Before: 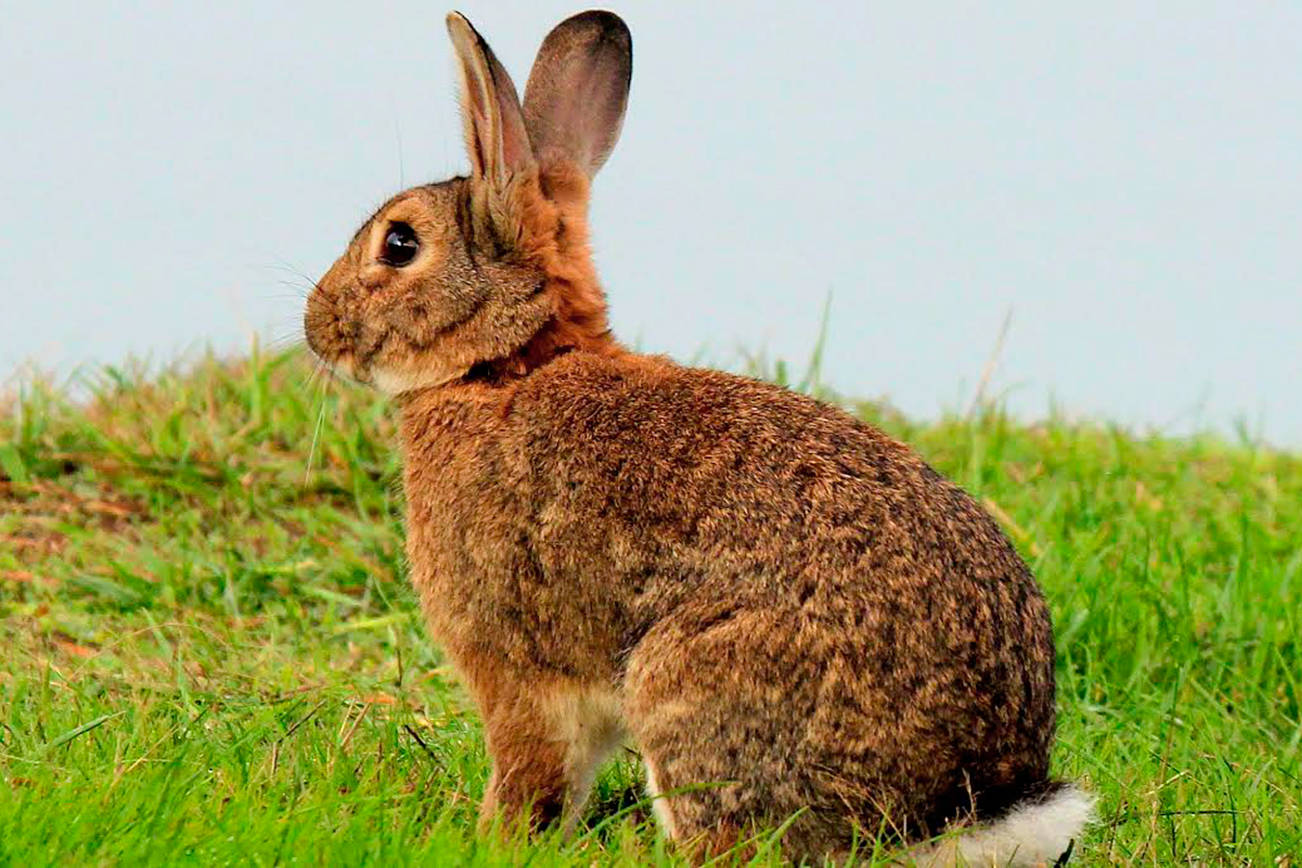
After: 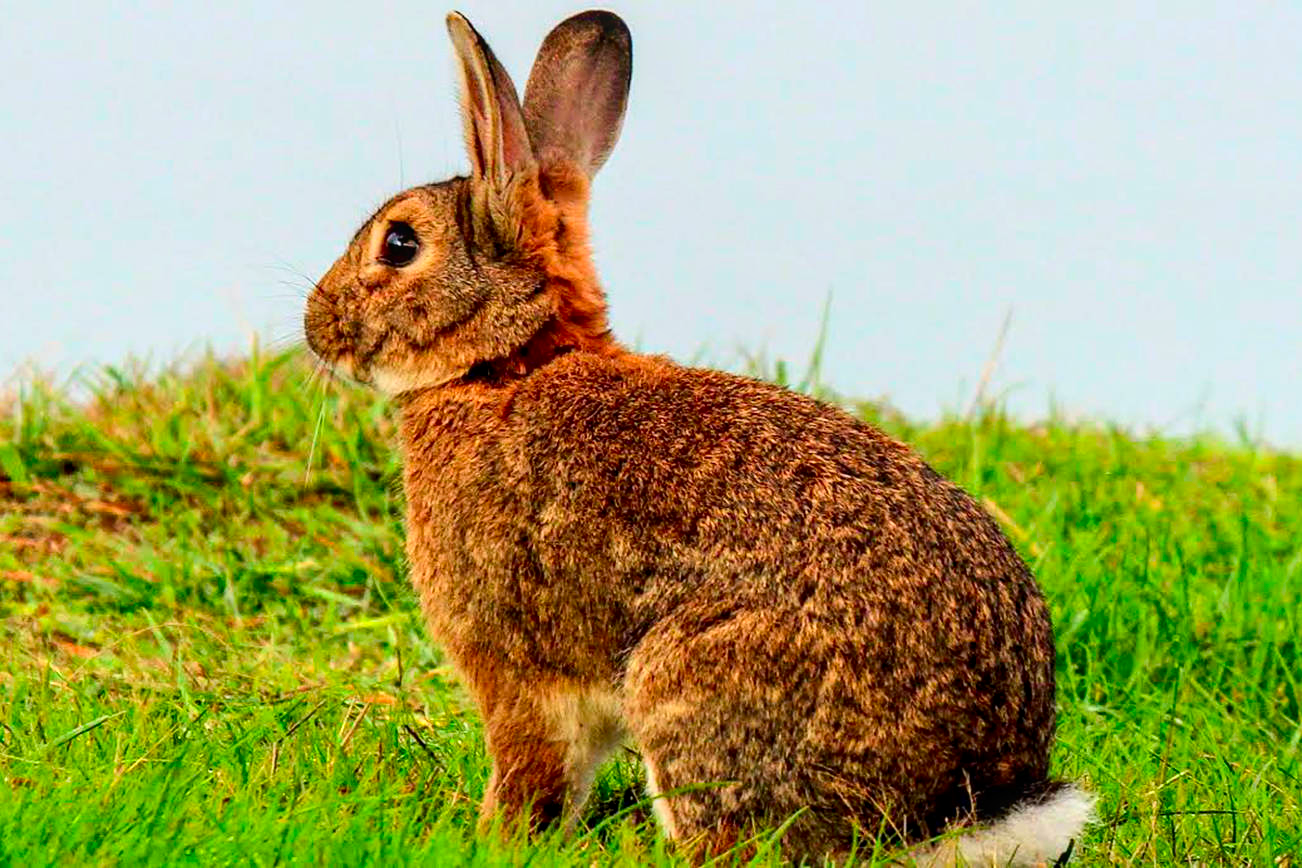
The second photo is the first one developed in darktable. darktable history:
contrast brightness saturation: contrast 0.16, saturation 0.32
local contrast: on, module defaults
